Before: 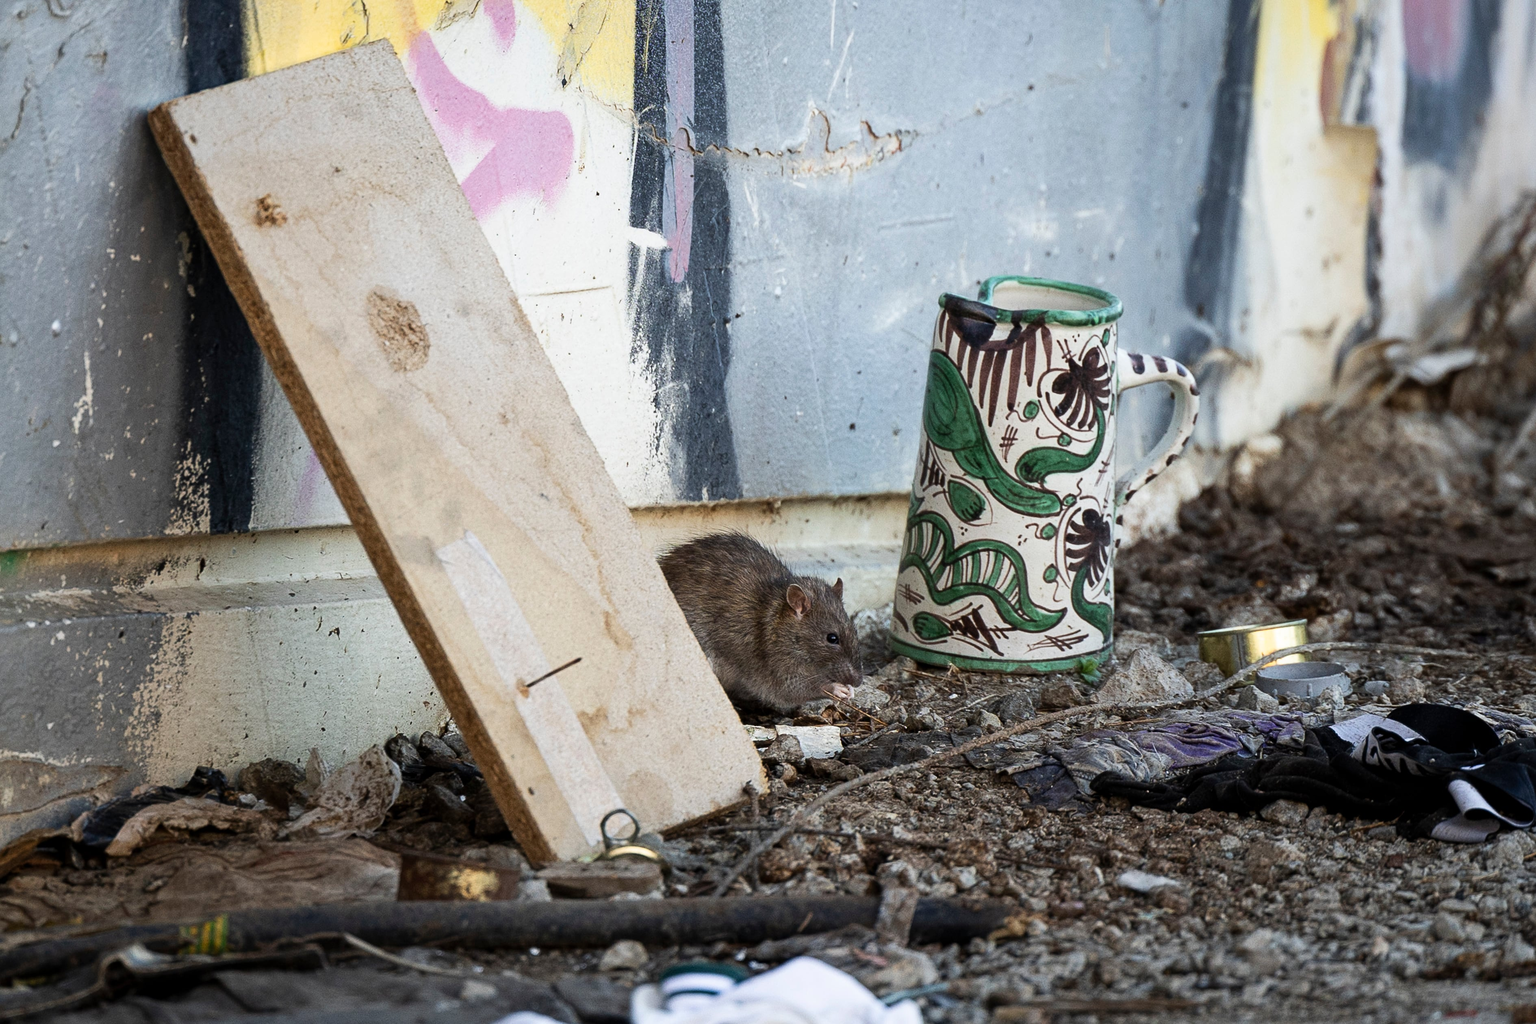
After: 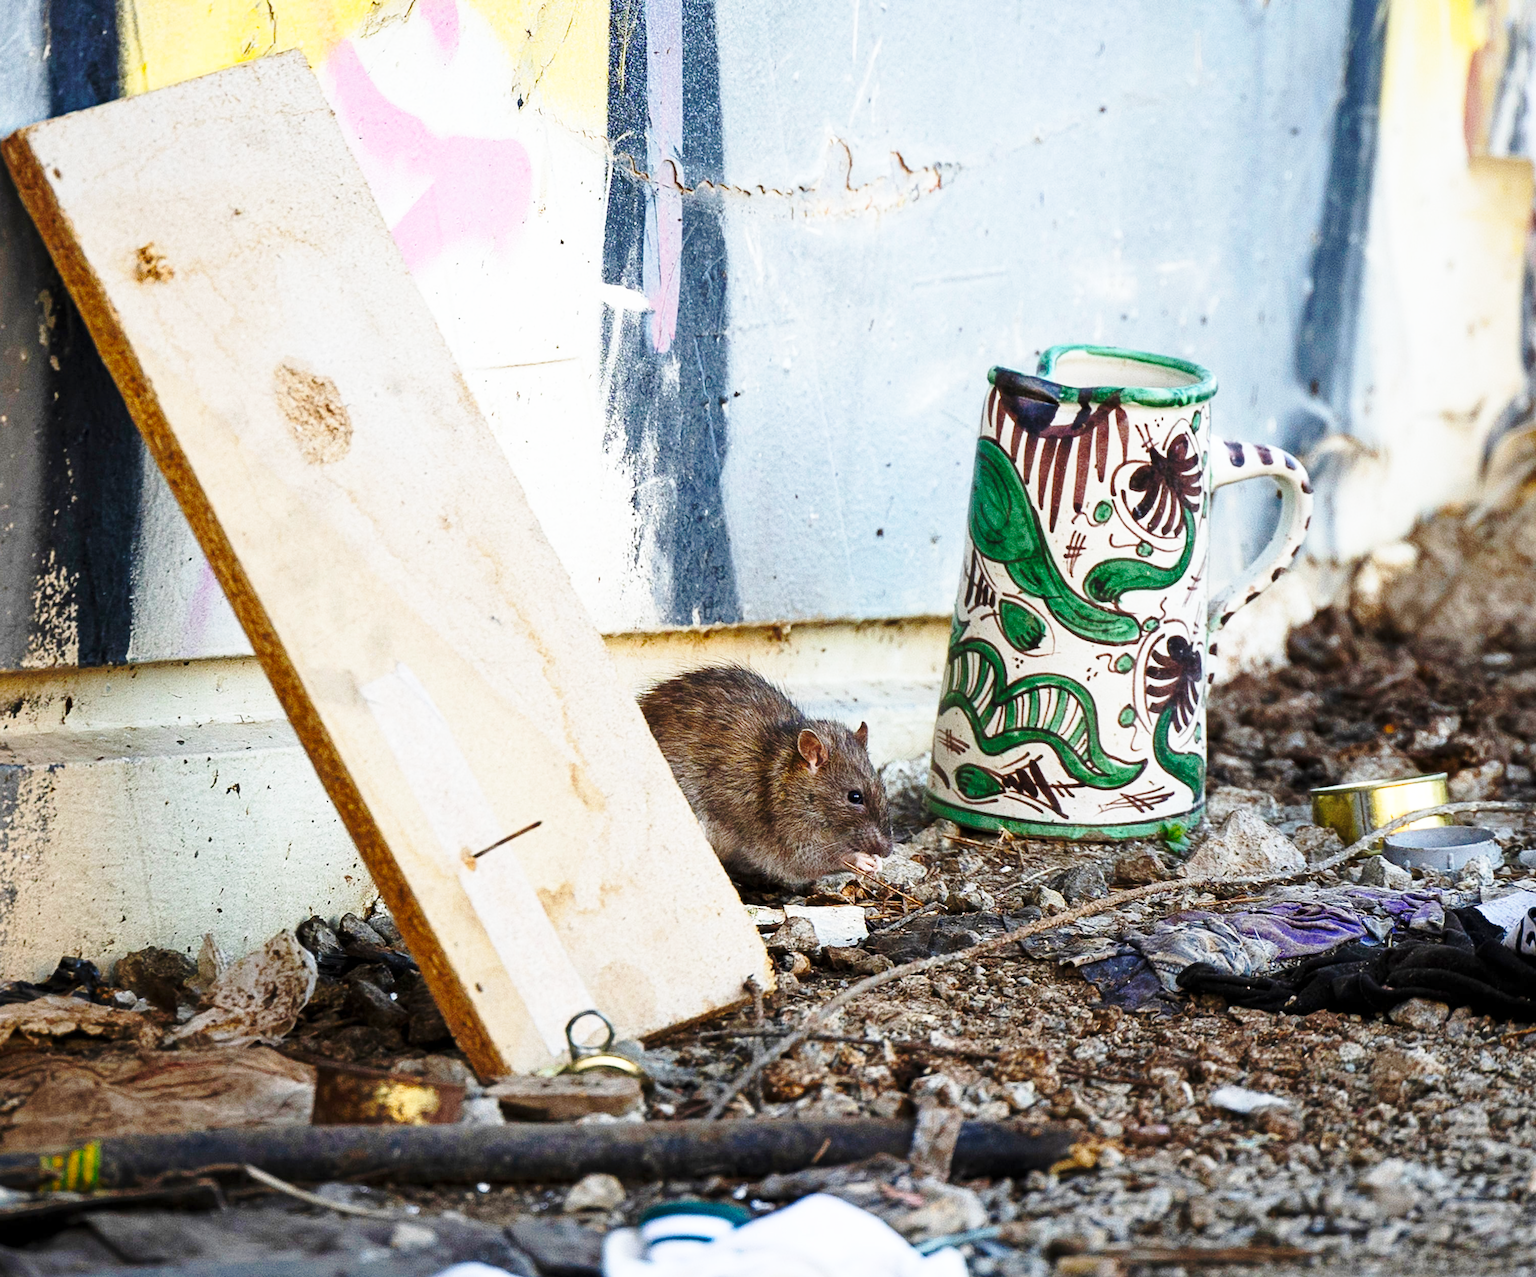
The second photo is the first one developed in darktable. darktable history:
base curve: curves: ch0 [(0, 0) (0.032, 0.037) (0.105, 0.228) (0.435, 0.76) (0.856, 0.983) (1, 1)], preserve colors none
color balance rgb: perceptual saturation grading › global saturation 31.106%
shadows and highlights: shadows 43.13, highlights 7.11
crop and rotate: left 9.613%, right 10.249%
